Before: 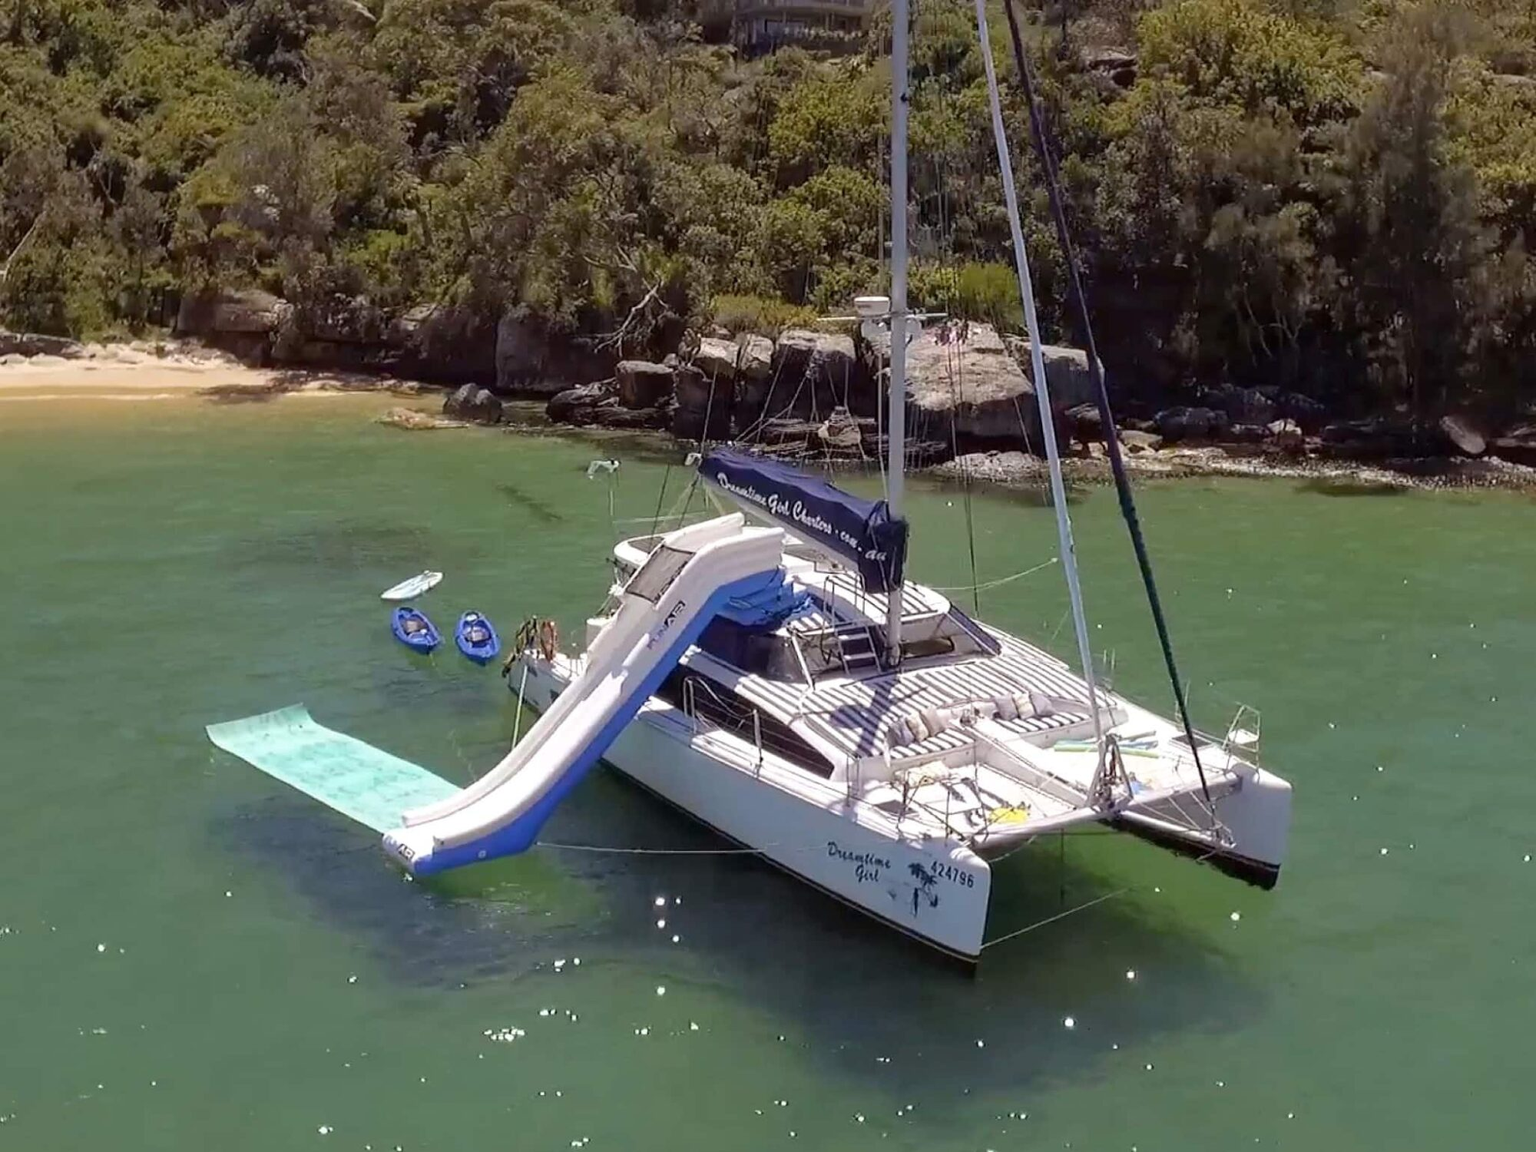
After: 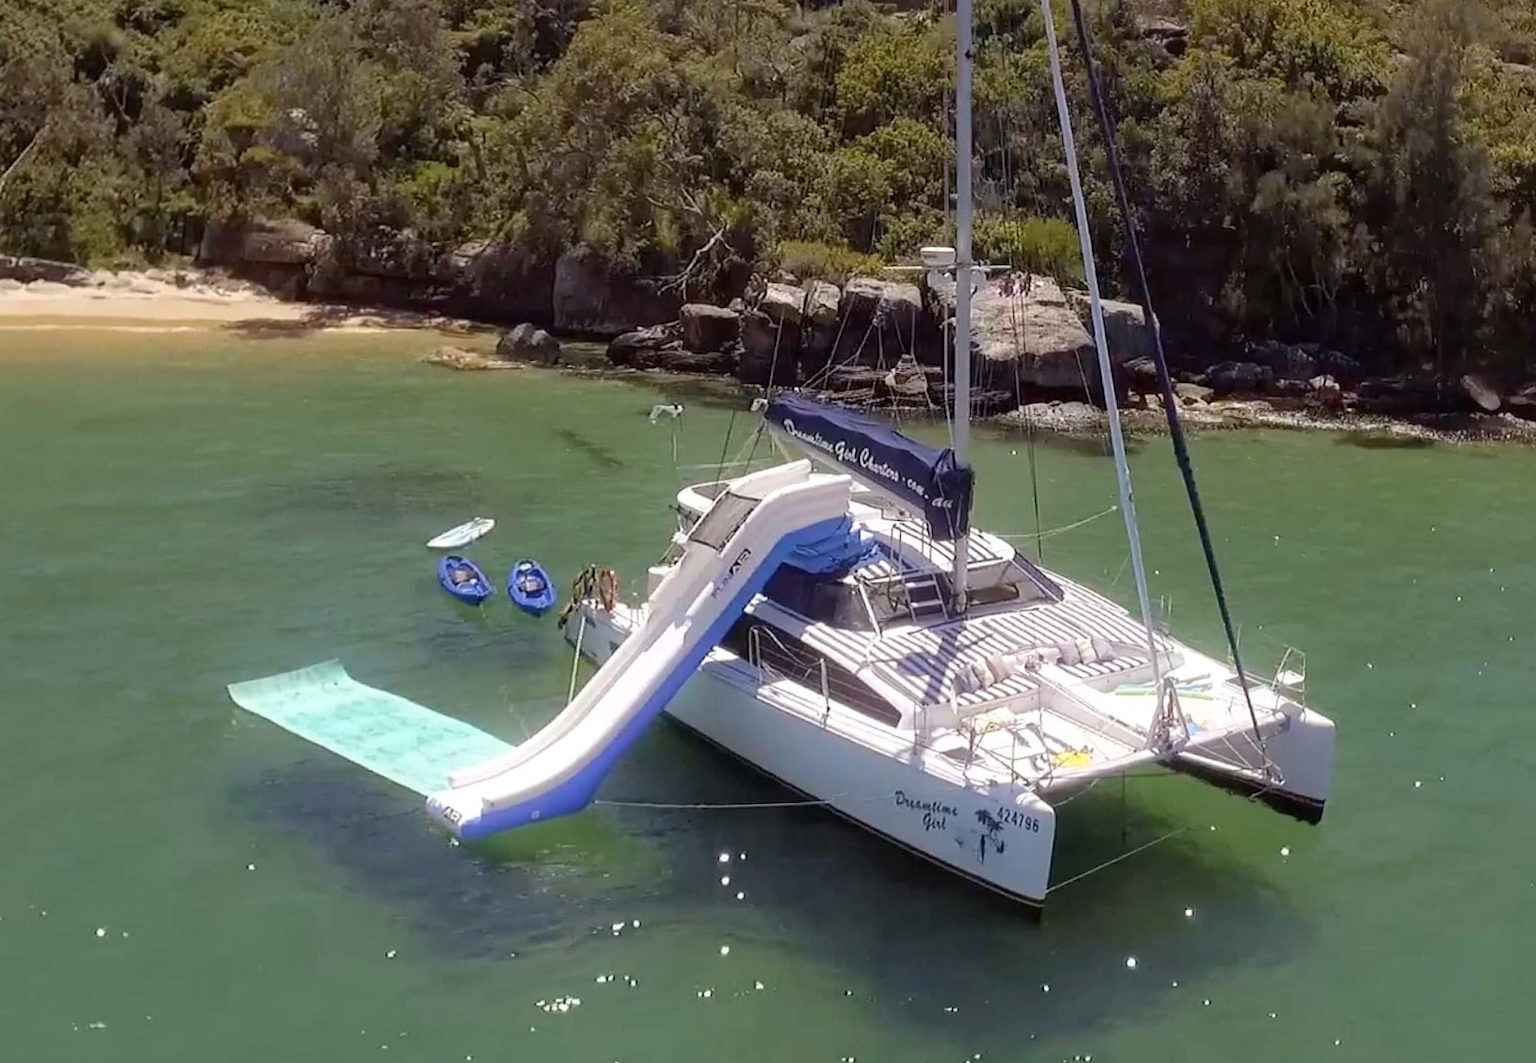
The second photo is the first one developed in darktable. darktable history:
bloom: size 9%, threshold 100%, strength 7%
rotate and perspective: rotation -0.013°, lens shift (vertical) -0.027, lens shift (horizontal) 0.178, crop left 0.016, crop right 0.989, crop top 0.082, crop bottom 0.918
